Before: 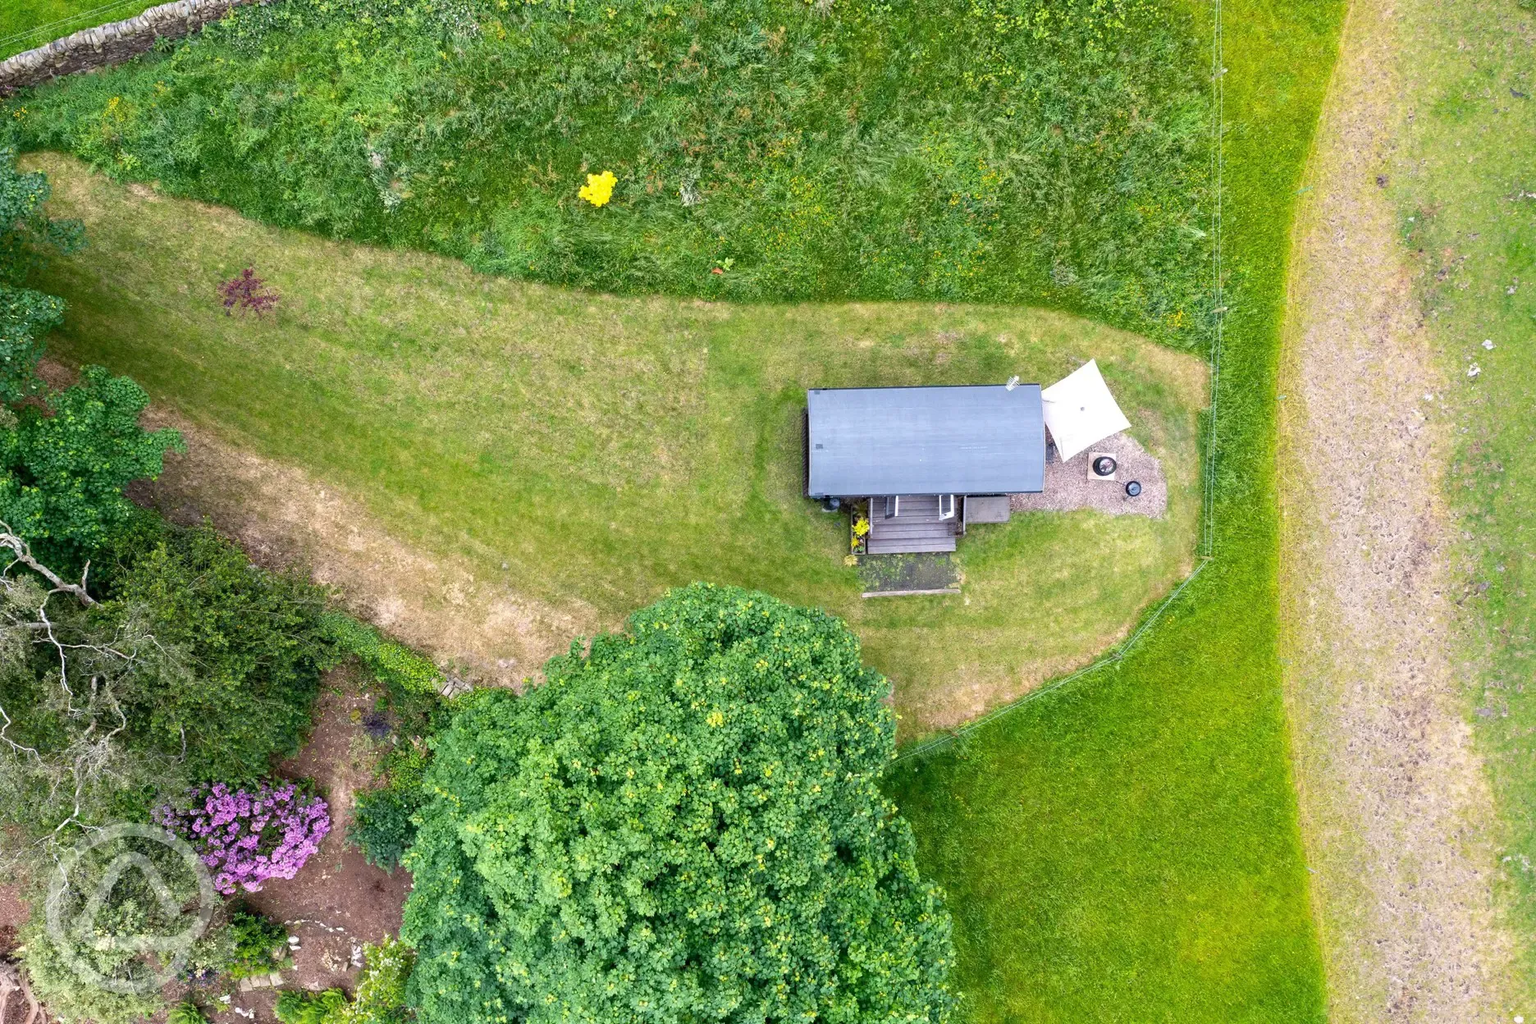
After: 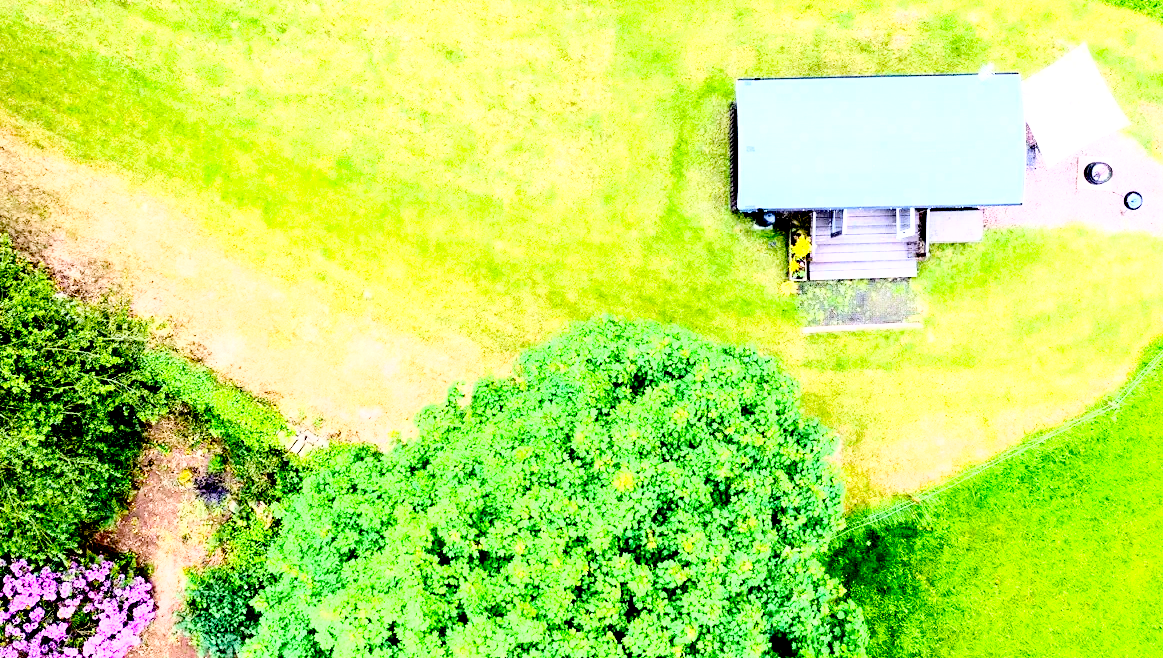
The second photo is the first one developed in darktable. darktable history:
exposure: black level correction 0.036, exposure 0.903 EV, compensate highlight preservation false
crop: left 13.286%, top 31.718%, right 24.539%, bottom 15.498%
base curve: curves: ch0 [(0, 0) (0.007, 0.004) (0.027, 0.03) (0.046, 0.07) (0.207, 0.54) (0.442, 0.872) (0.673, 0.972) (1, 1)]
